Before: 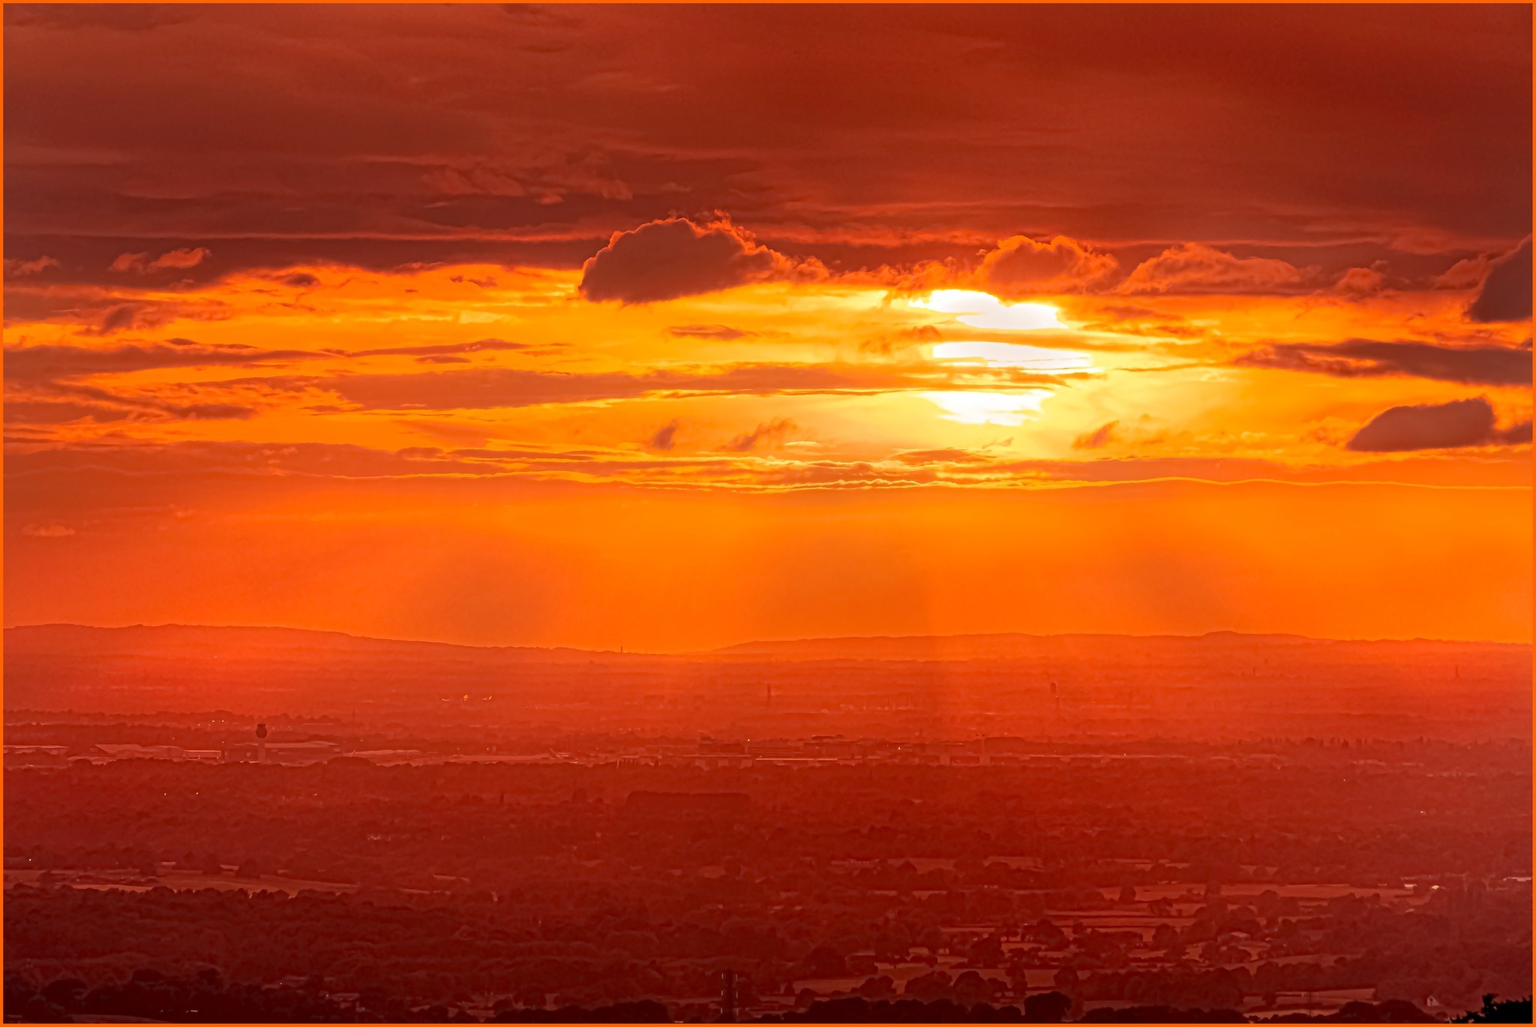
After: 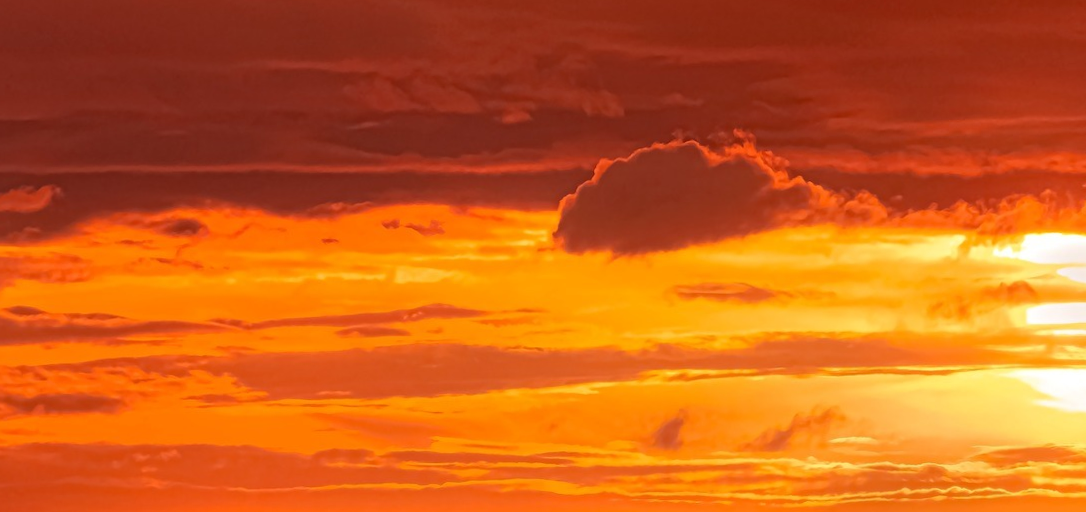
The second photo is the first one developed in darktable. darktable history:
crop: left 10.121%, top 10.631%, right 36.218%, bottom 51.526%
rotate and perspective: rotation -0.45°, automatic cropping original format, crop left 0.008, crop right 0.992, crop top 0.012, crop bottom 0.988
